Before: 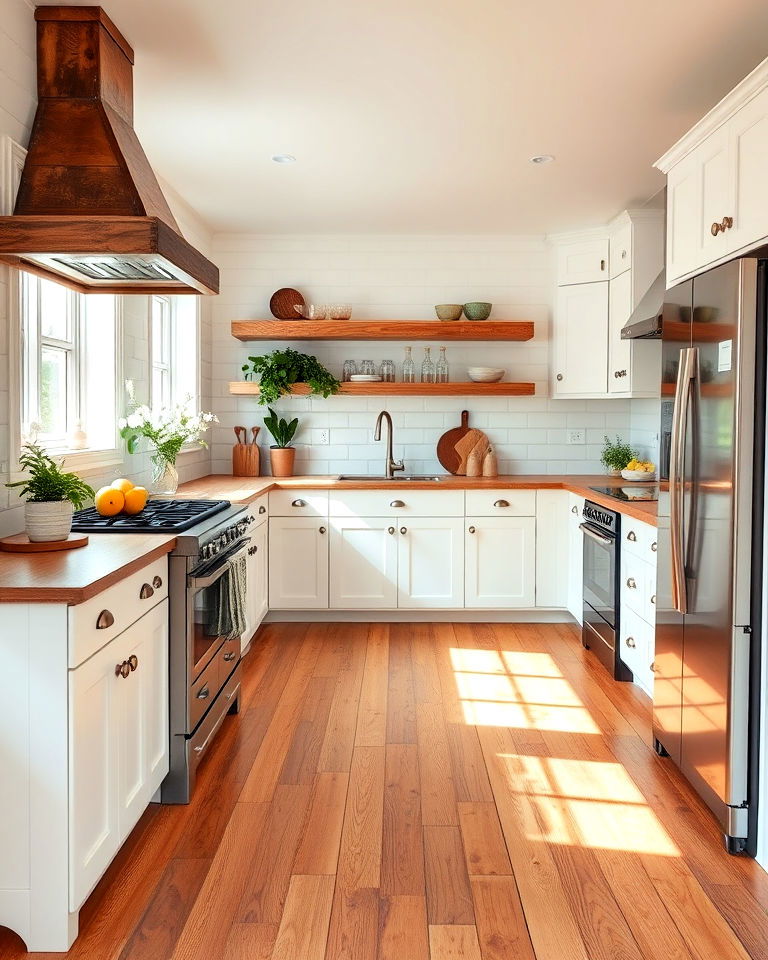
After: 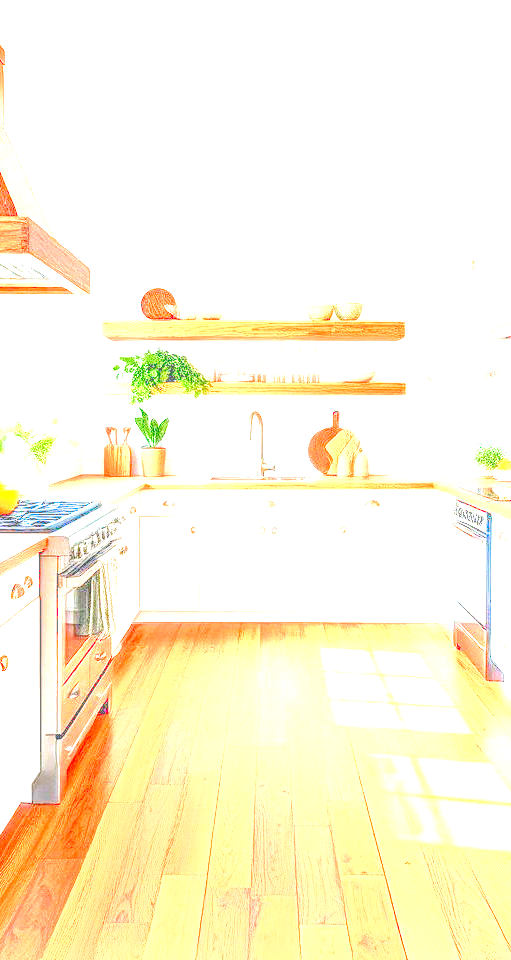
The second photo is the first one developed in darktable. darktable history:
exposure: black level correction 0.001, exposure 1.84 EV, compensate highlight preservation false
local contrast: highlights 20%, shadows 30%, detail 200%, midtone range 0.2
crop: left 16.899%, right 16.556%
levels: levels [0.008, 0.318, 0.836]
